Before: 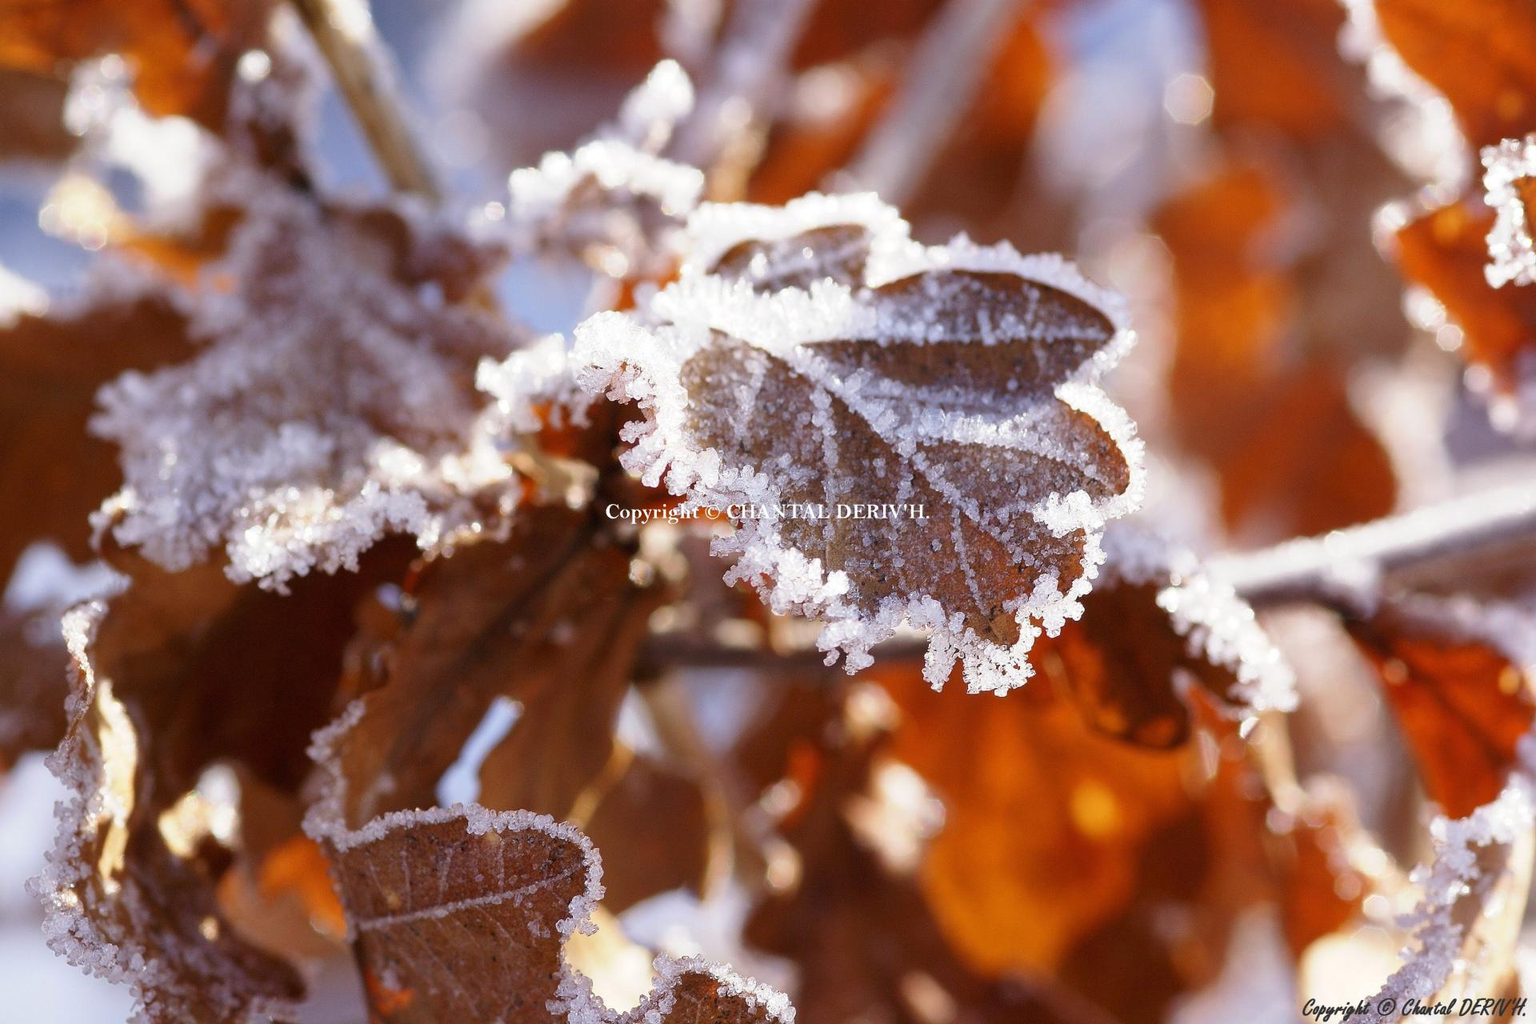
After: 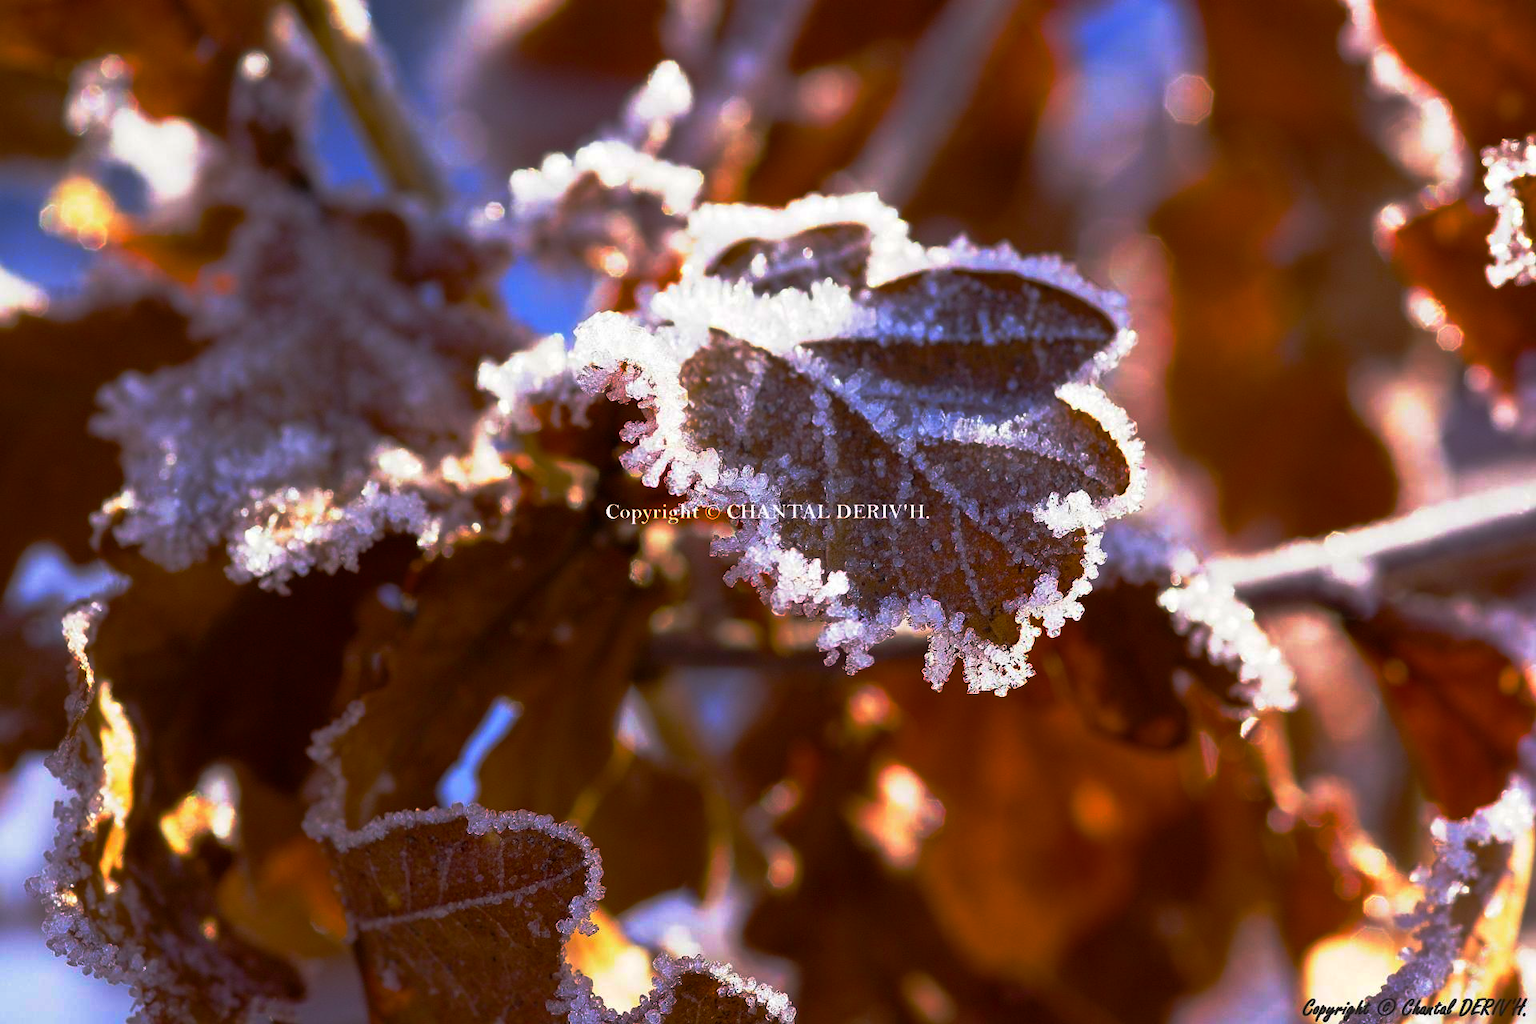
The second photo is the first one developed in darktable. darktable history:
base curve: curves: ch0 [(0, 0) (0.564, 0.291) (0.802, 0.731) (1, 1)], preserve colors none
color balance rgb: linear chroma grading › shadows 9.648%, linear chroma grading › highlights 10.529%, linear chroma grading › global chroma 15.234%, linear chroma grading › mid-tones 14.625%, perceptual saturation grading › global saturation 35.565%
